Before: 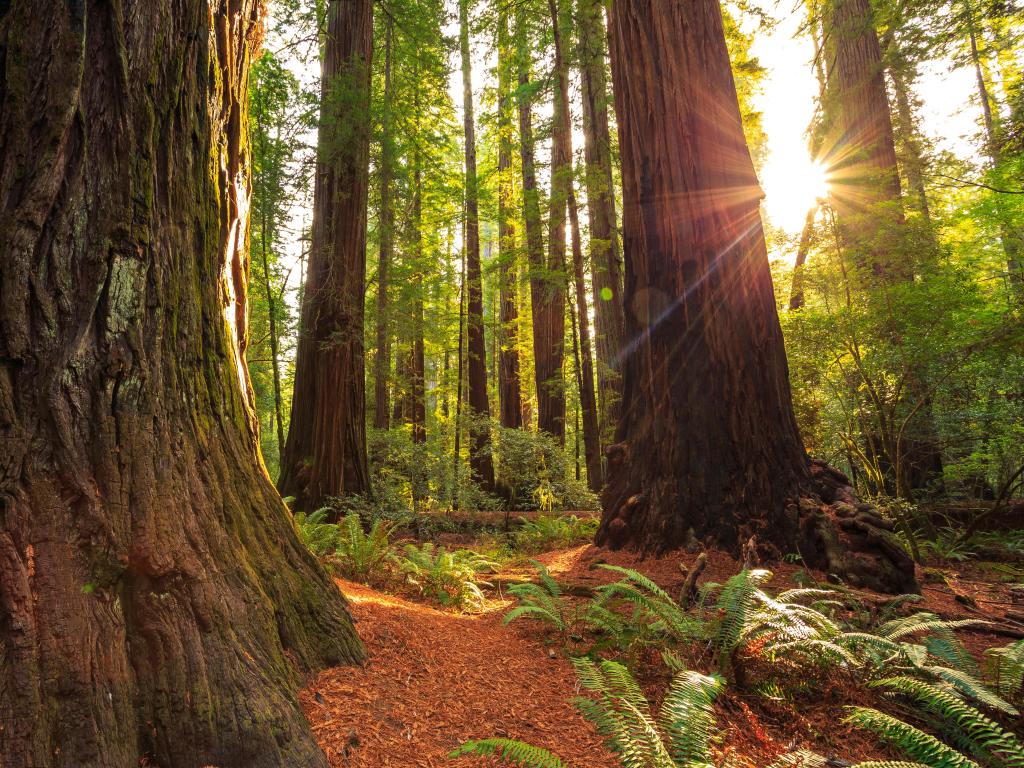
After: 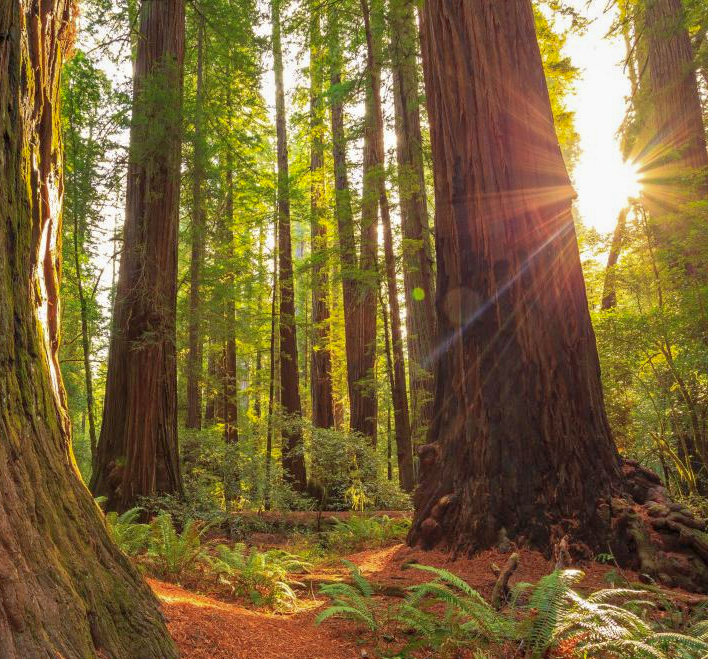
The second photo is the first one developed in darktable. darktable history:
shadows and highlights: on, module defaults
tone equalizer: -7 EV 0.2 EV, -6 EV 0.133 EV, -5 EV 0.087 EV, -4 EV 0.054 EV, -2 EV -0.036 EV, -1 EV -0.032 EV, +0 EV -0.047 EV
crop: left 18.454%, right 12.348%, bottom 14.18%
